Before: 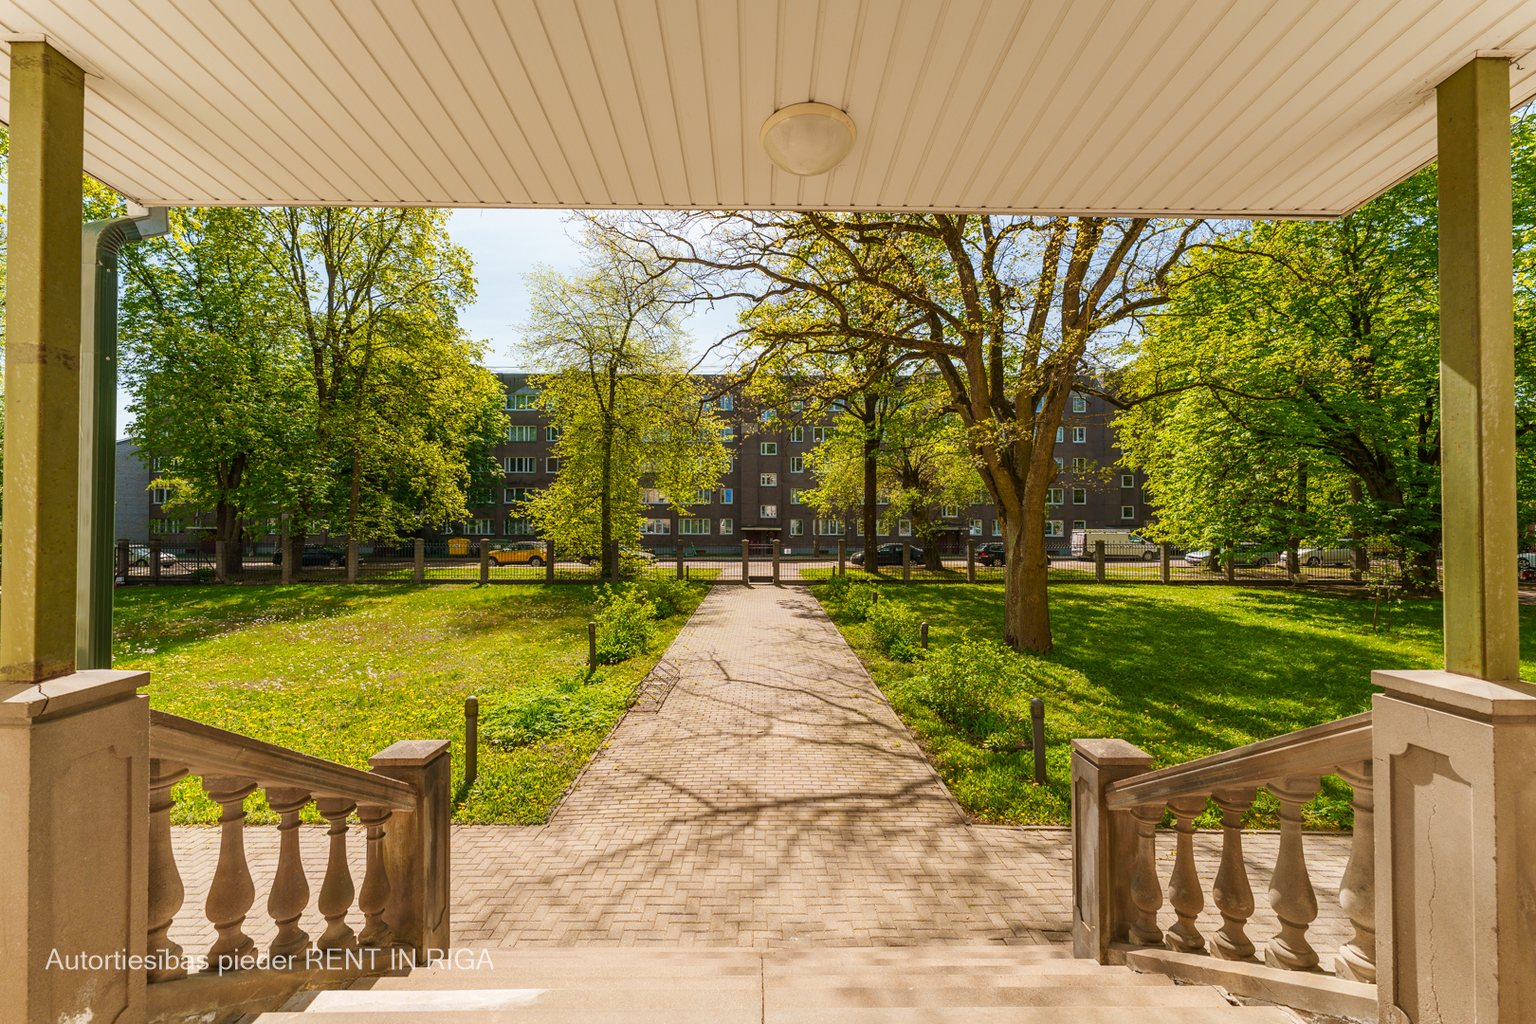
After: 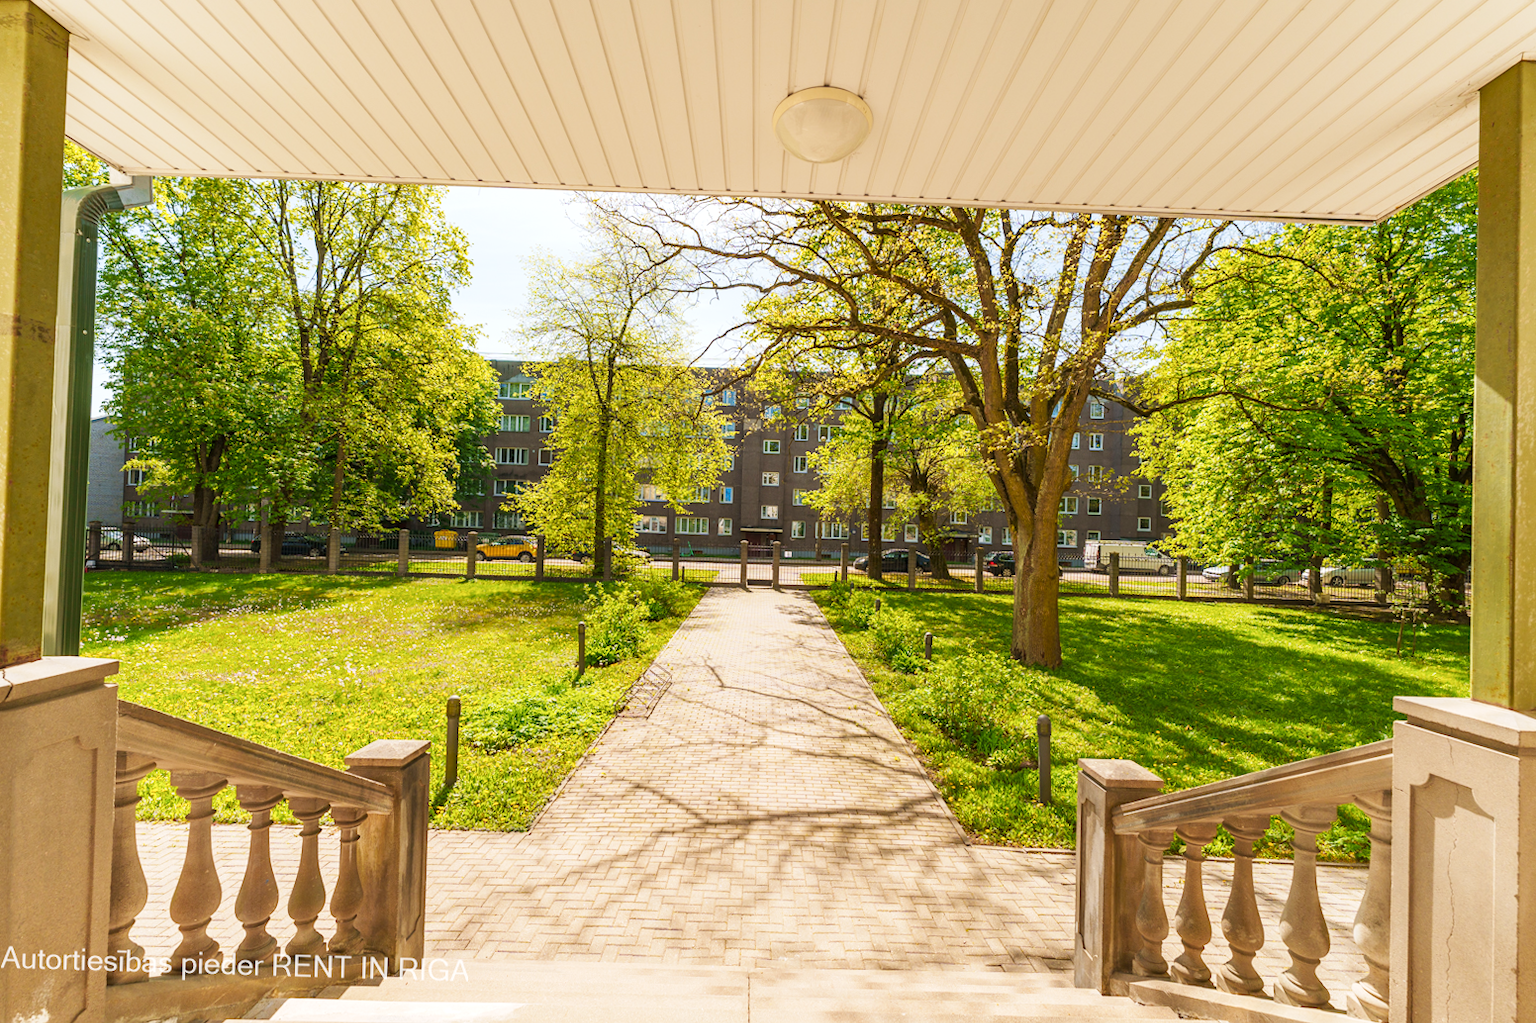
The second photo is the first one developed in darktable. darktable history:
crop and rotate: angle -1.69°
exposure: exposure 0.161 EV, compensate highlight preservation false
base curve: curves: ch0 [(0, 0) (0.204, 0.334) (0.55, 0.733) (1, 1)], preserve colors none
